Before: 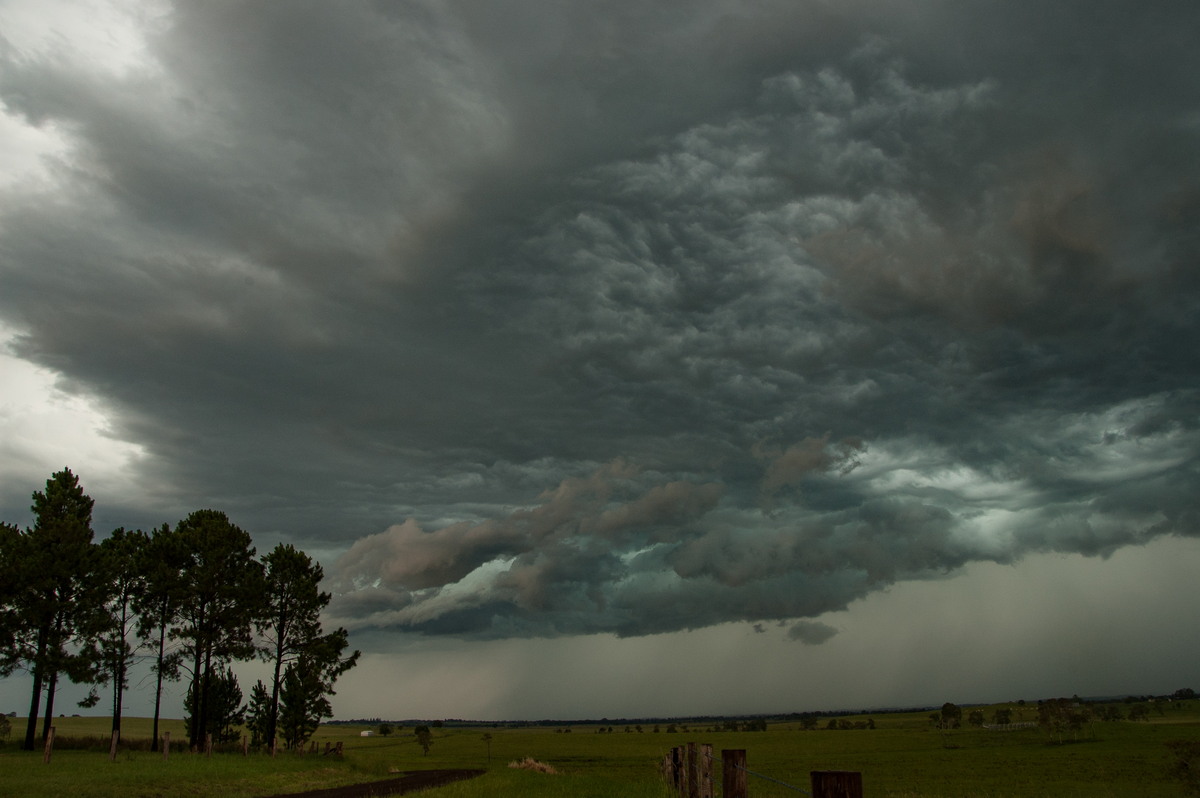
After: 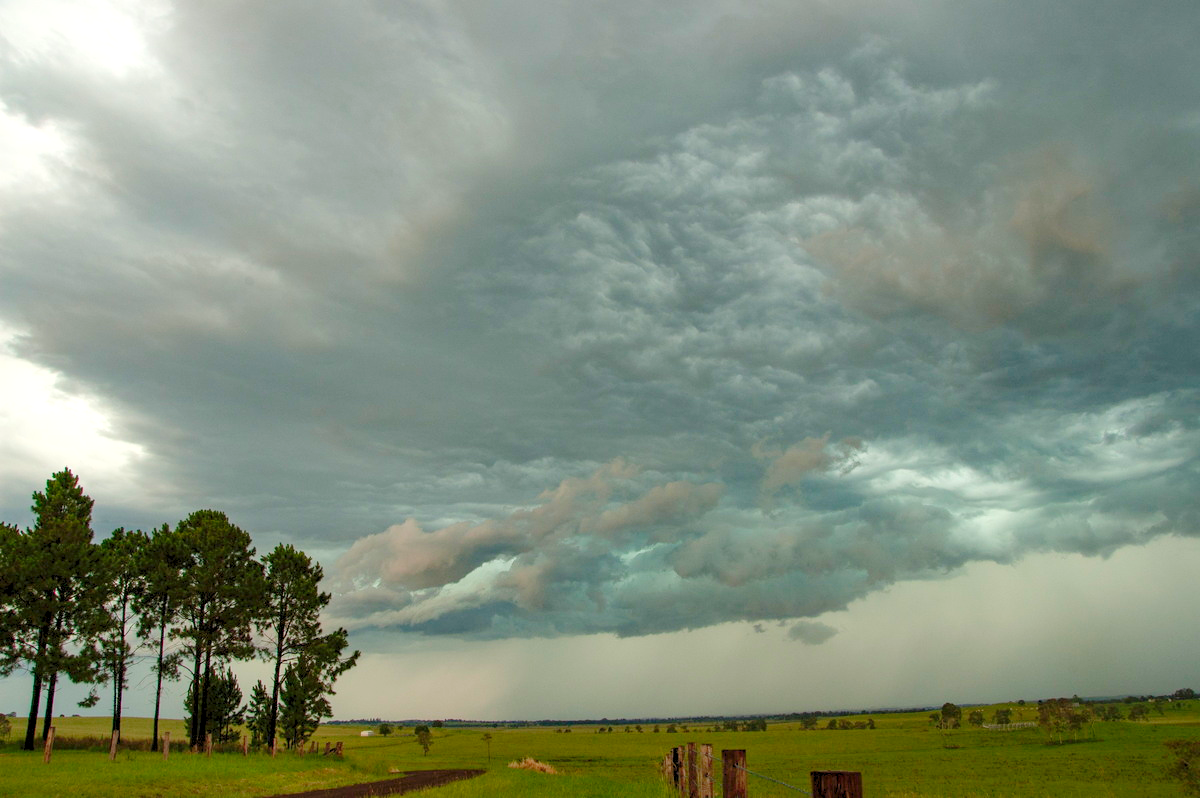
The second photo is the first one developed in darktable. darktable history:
levels: black 8.52%, levels [0.008, 0.318, 0.836]
